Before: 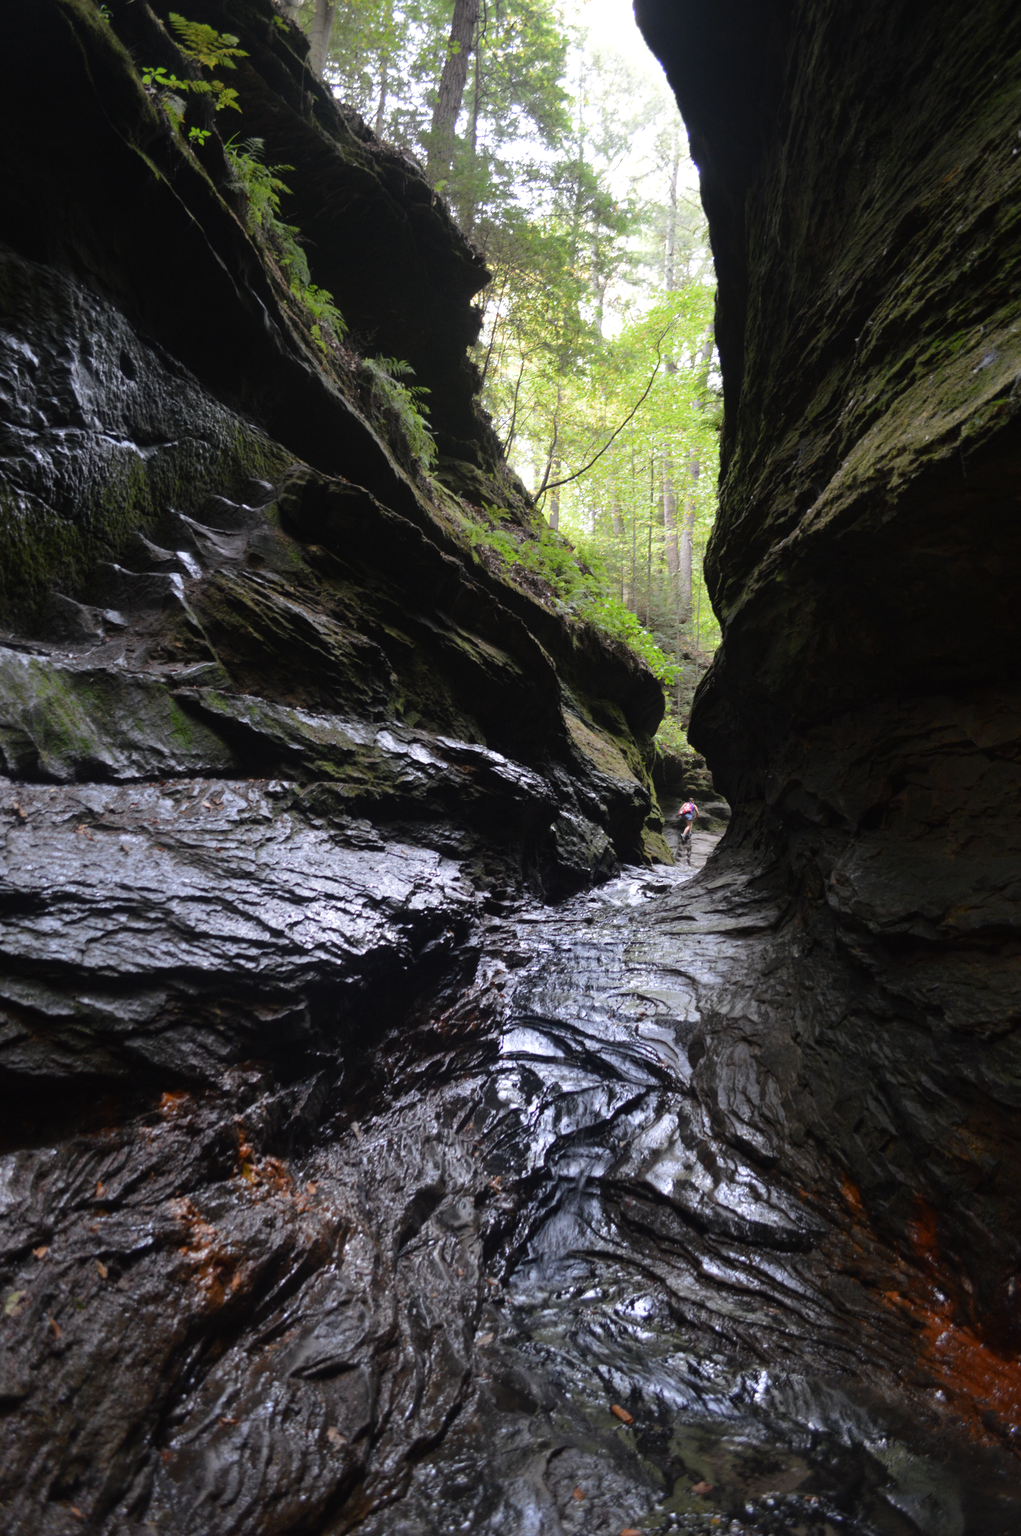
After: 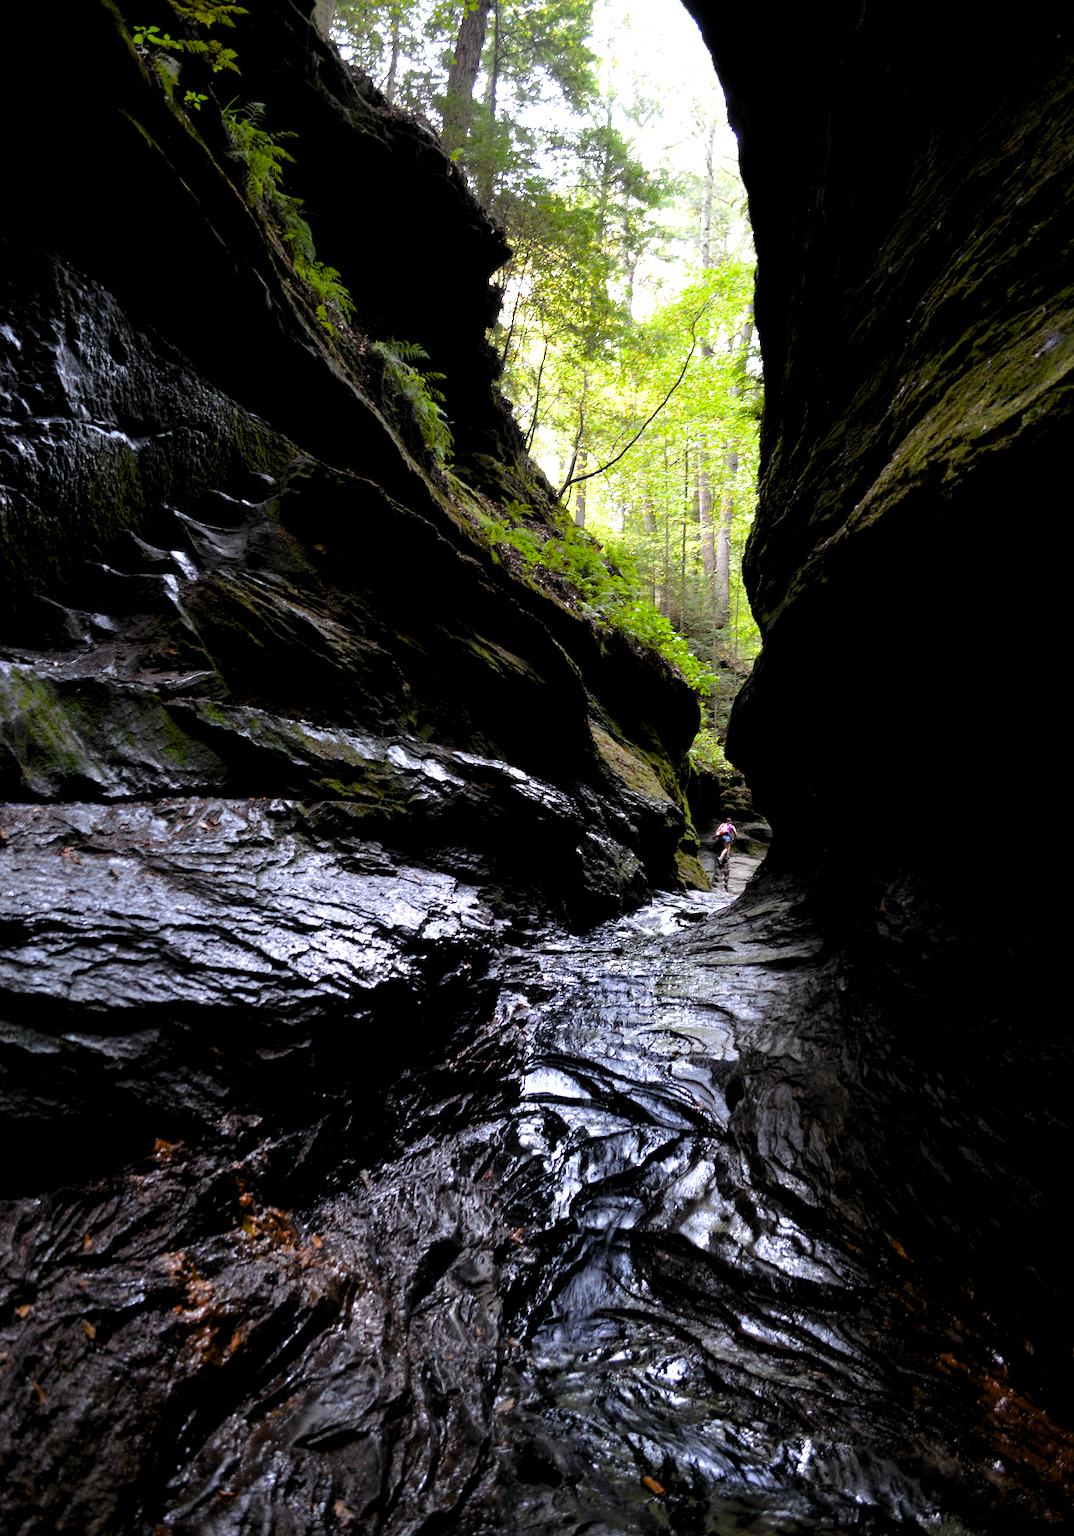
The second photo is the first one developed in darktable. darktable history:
color balance rgb: global offset › luminance -0.499%, perceptual saturation grading › global saturation 20%, perceptual saturation grading › highlights -25.168%, perceptual saturation grading › shadows 50.576%, perceptual brilliance grading › global brilliance 11.14%, global vibrance 32.878%
crop: left 1.95%, top 2.866%, right 1.033%, bottom 4.926%
sharpen: on, module defaults
levels: levels [0.116, 0.574, 1]
